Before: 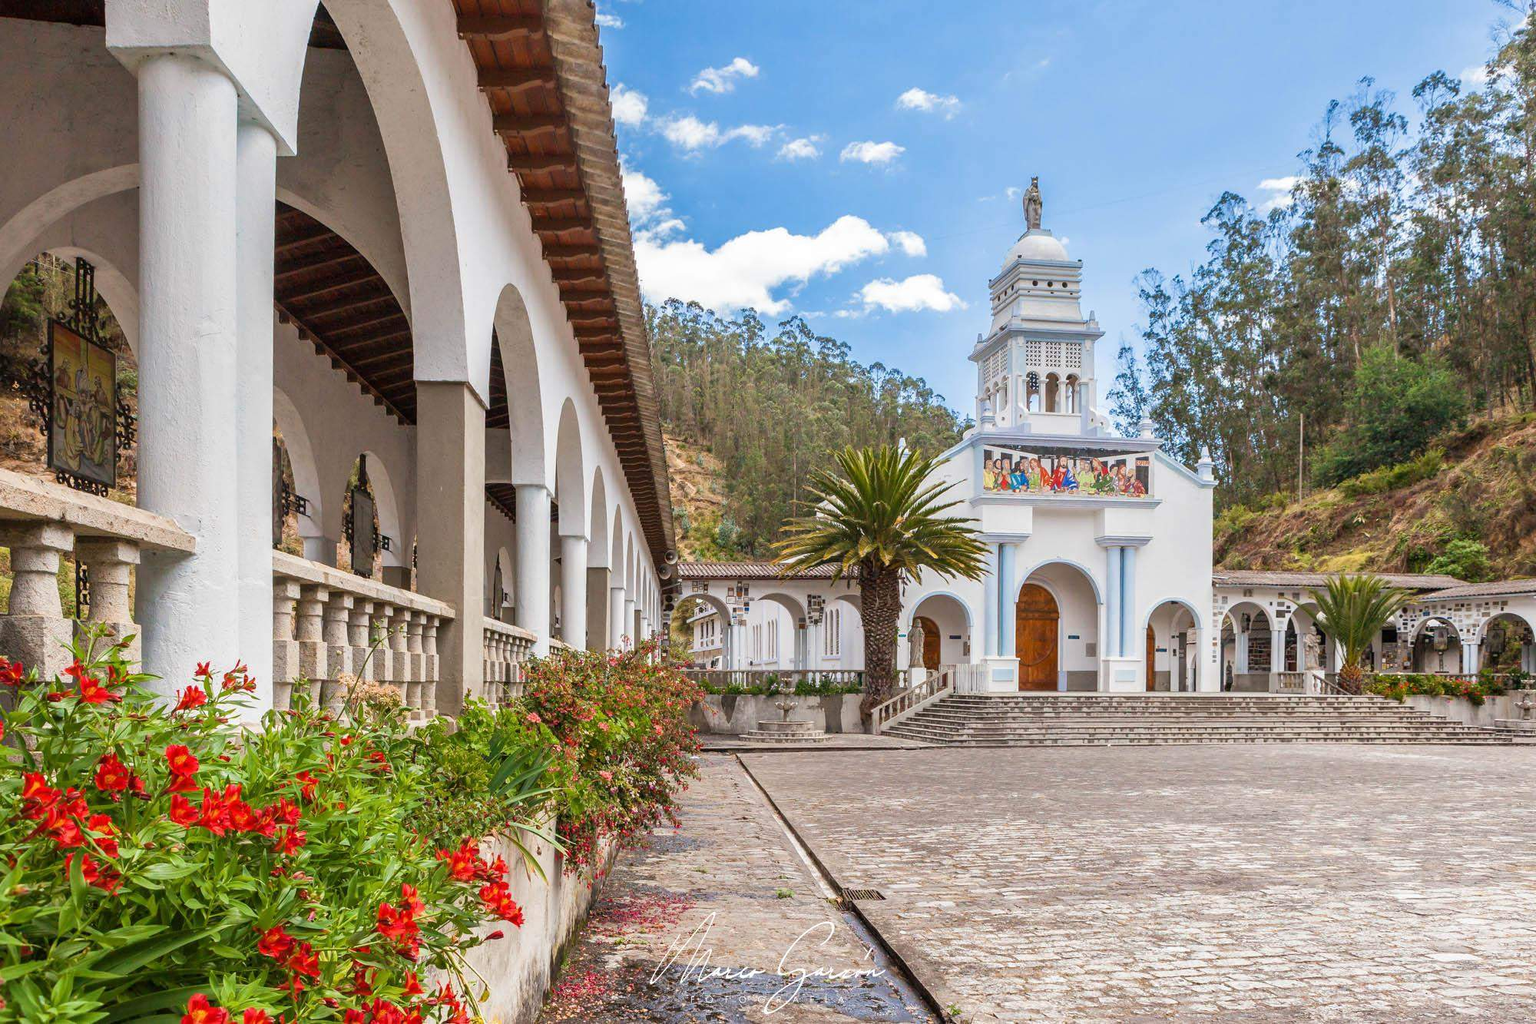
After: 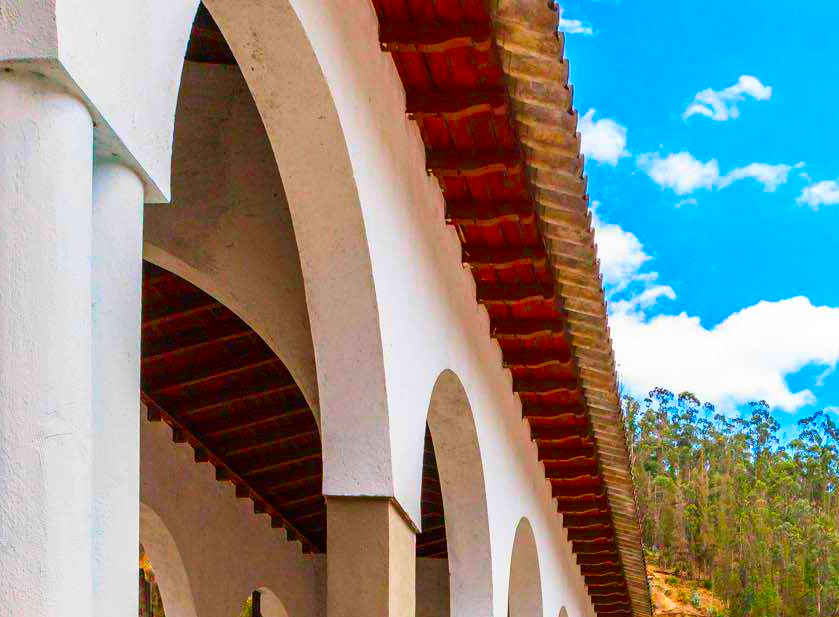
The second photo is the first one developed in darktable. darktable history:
crop and rotate: left 10.817%, top 0.062%, right 47.194%, bottom 53.626%
contrast brightness saturation: contrast 0.16, saturation 0.32
color correction: saturation 1.8
